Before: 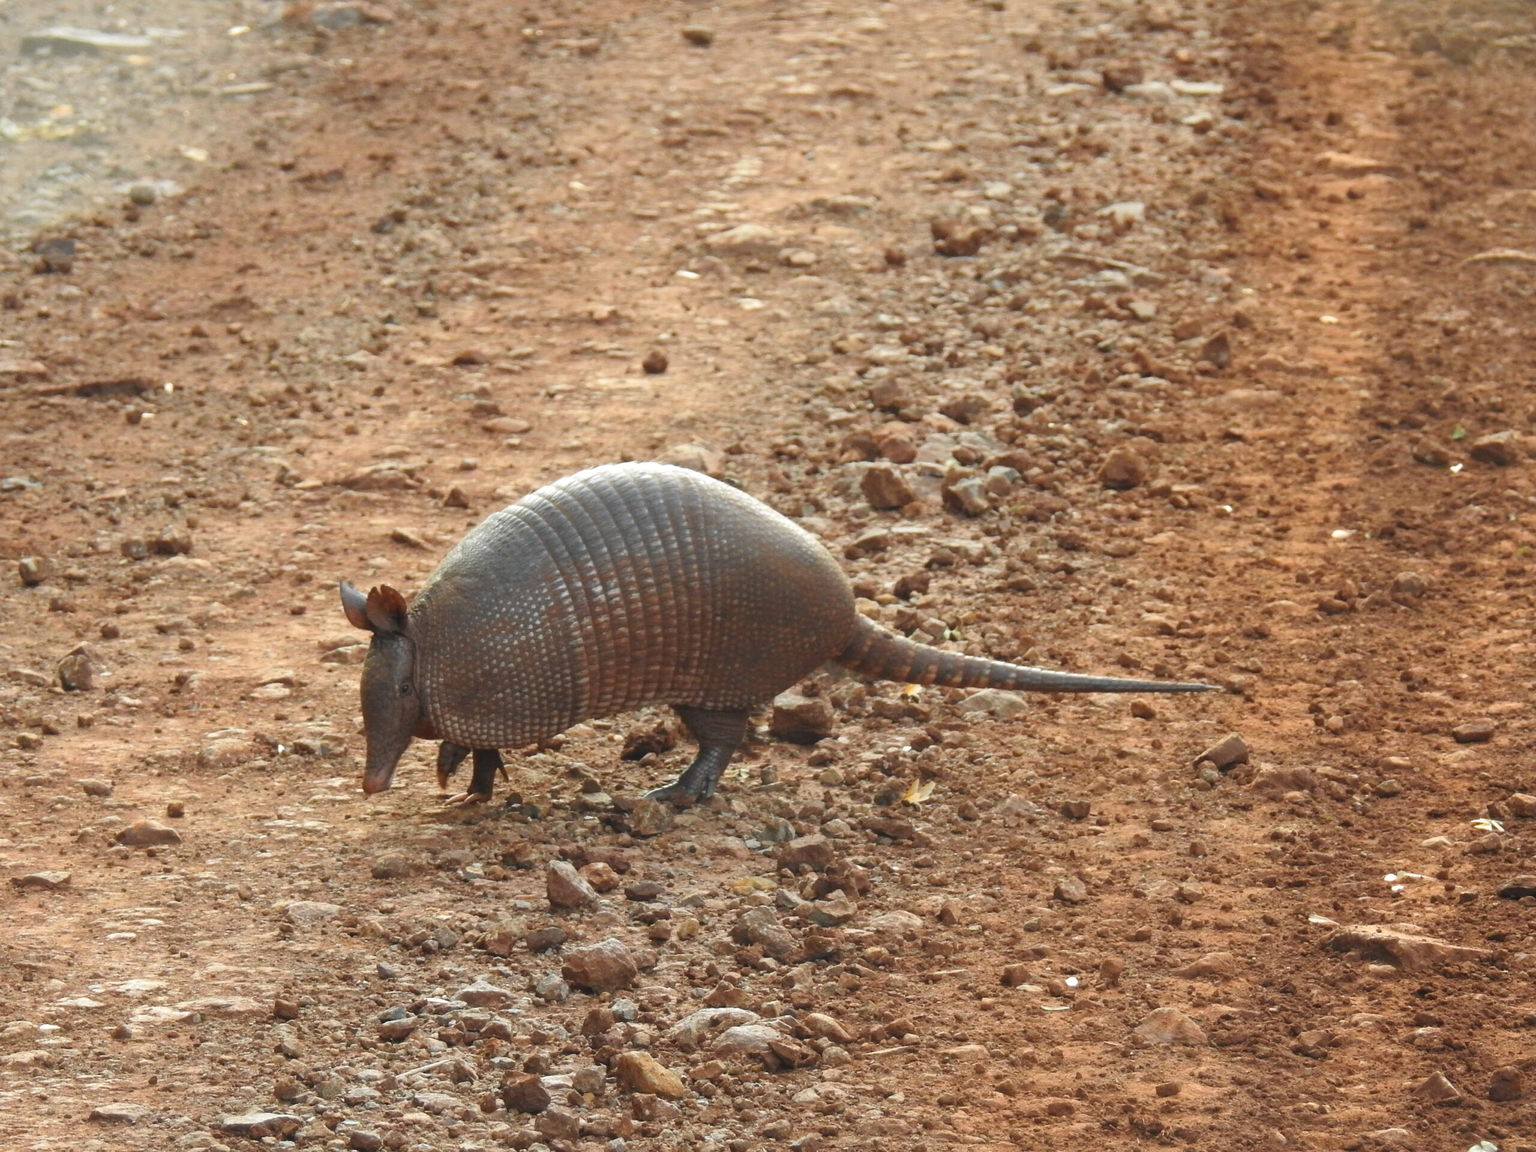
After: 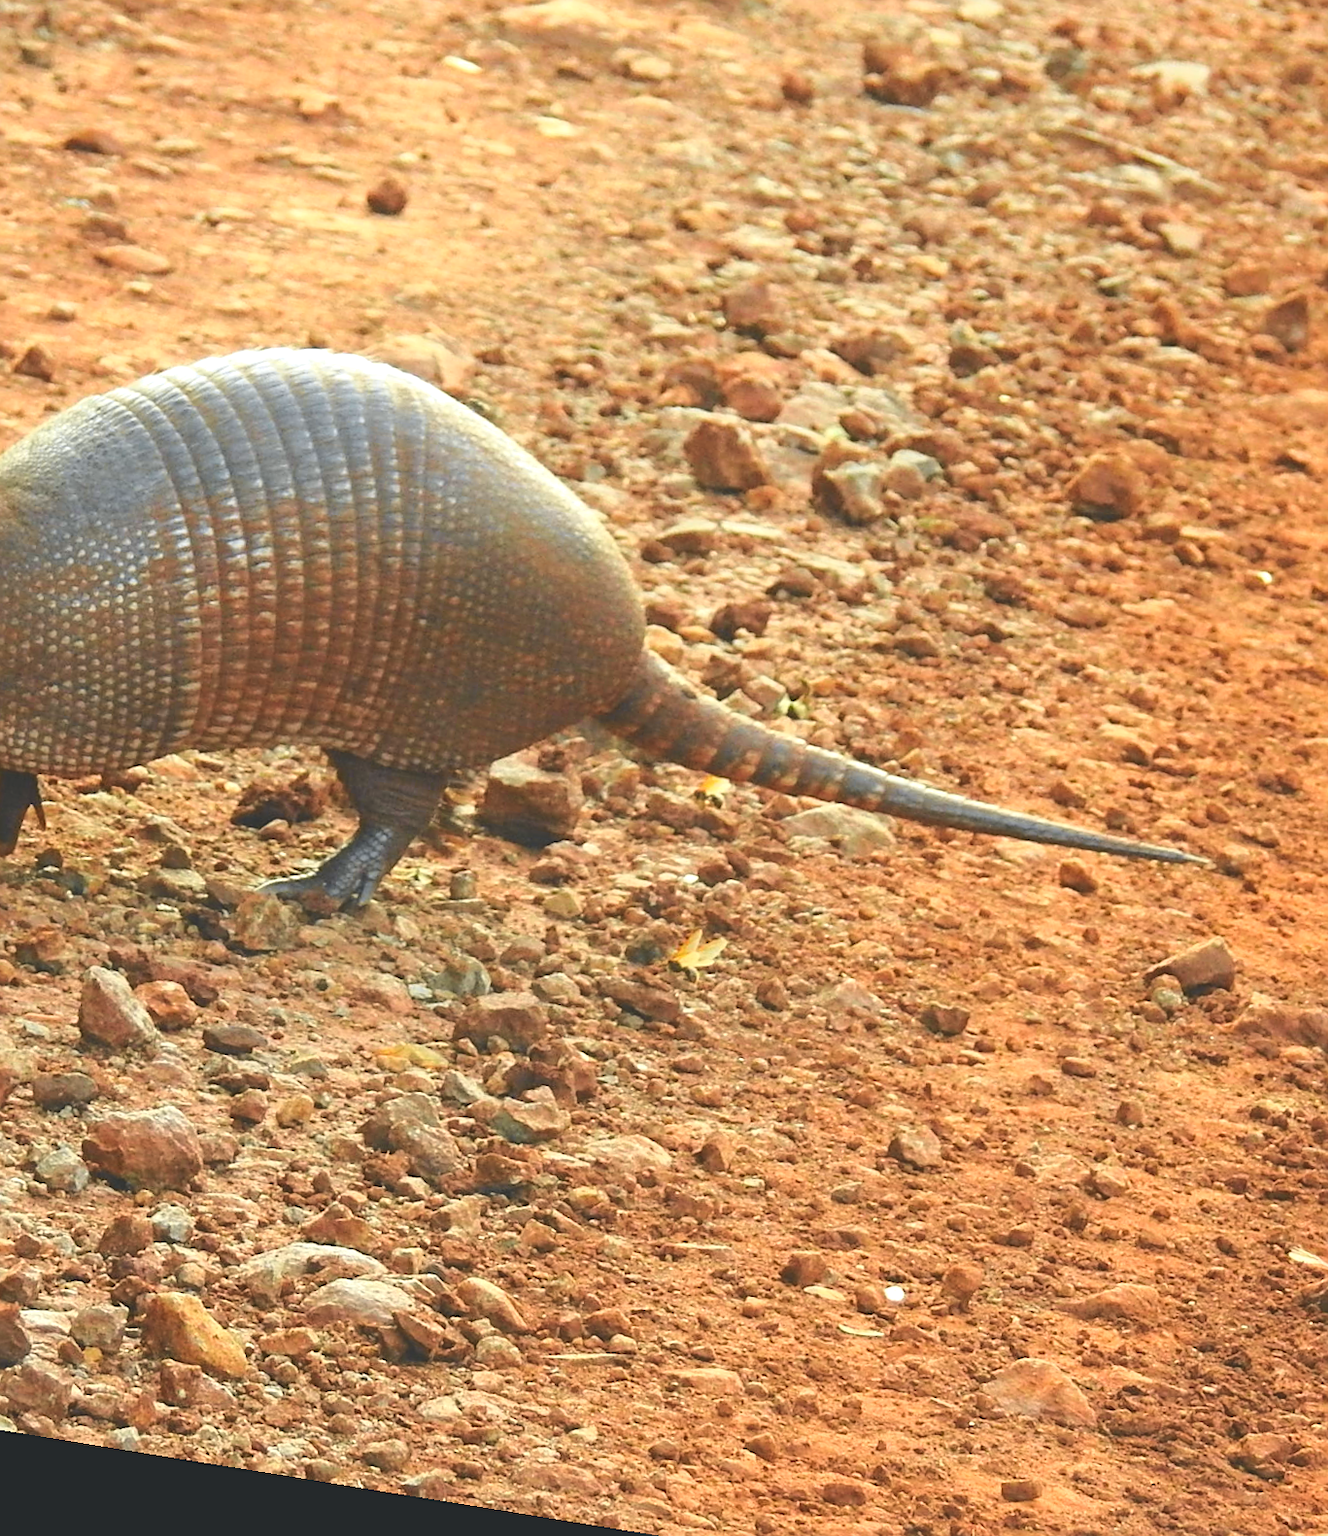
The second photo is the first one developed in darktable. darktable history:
exposure: black level correction -0.023, exposure -0.039 EV, compensate highlight preservation false
tone curve: curves: ch0 [(0, 0) (0.035, 0.017) (0.131, 0.108) (0.279, 0.279) (0.476, 0.554) (0.617, 0.693) (0.704, 0.77) (0.801, 0.854) (0.895, 0.927) (1, 0.976)]; ch1 [(0, 0) (0.318, 0.278) (0.444, 0.427) (0.493, 0.488) (0.504, 0.497) (0.537, 0.538) (0.594, 0.616) (0.746, 0.764) (1, 1)]; ch2 [(0, 0) (0.316, 0.292) (0.381, 0.37) (0.423, 0.448) (0.476, 0.482) (0.502, 0.495) (0.529, 0.547) (0.583, 0.608) (0.639, 0.657) (0.7, 0.7) (0.861, 0.808) (1, 0.951)], color space Lab, independent channels, preserve colors none
sharpen: on, module defaults
color balance rgb: perceptual saturation grading › global saturation 36%, perceptual brilliance grading › global brilliance 10%, global vibrance 20%
rotate and perspective: rotation 9.12°, automatic cropping off
crop: left 31.379%, top 24.658%, right 20.326%, bottom 6.628%
